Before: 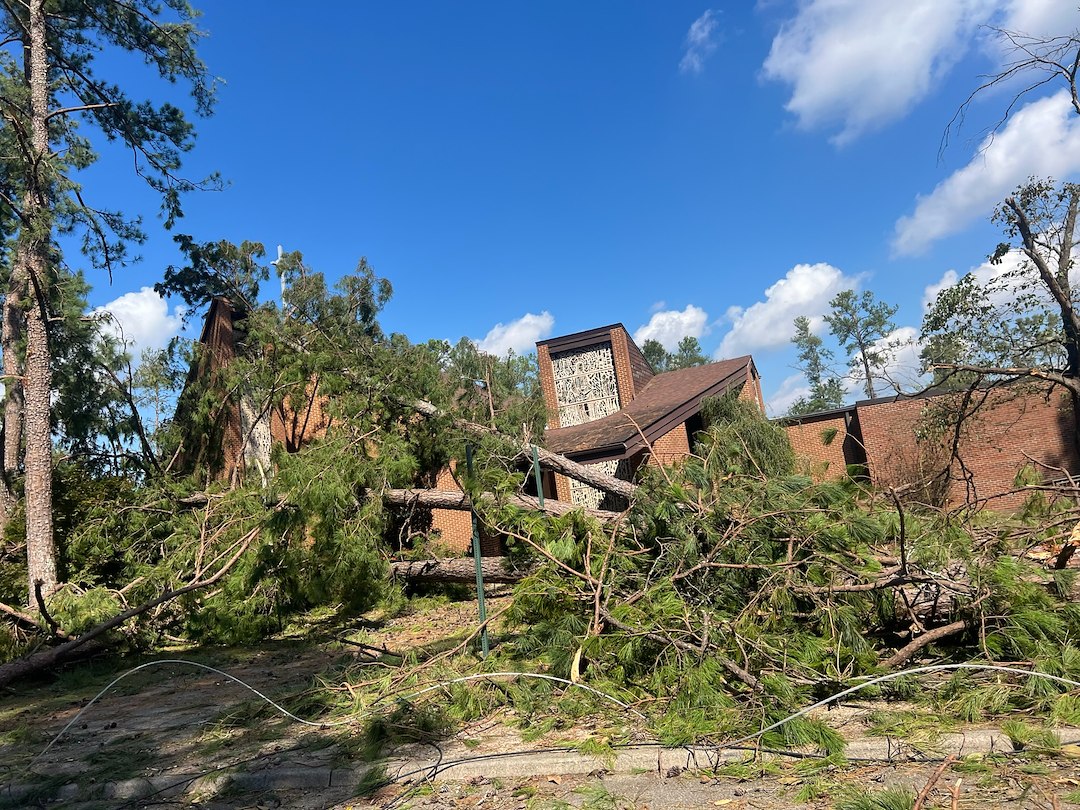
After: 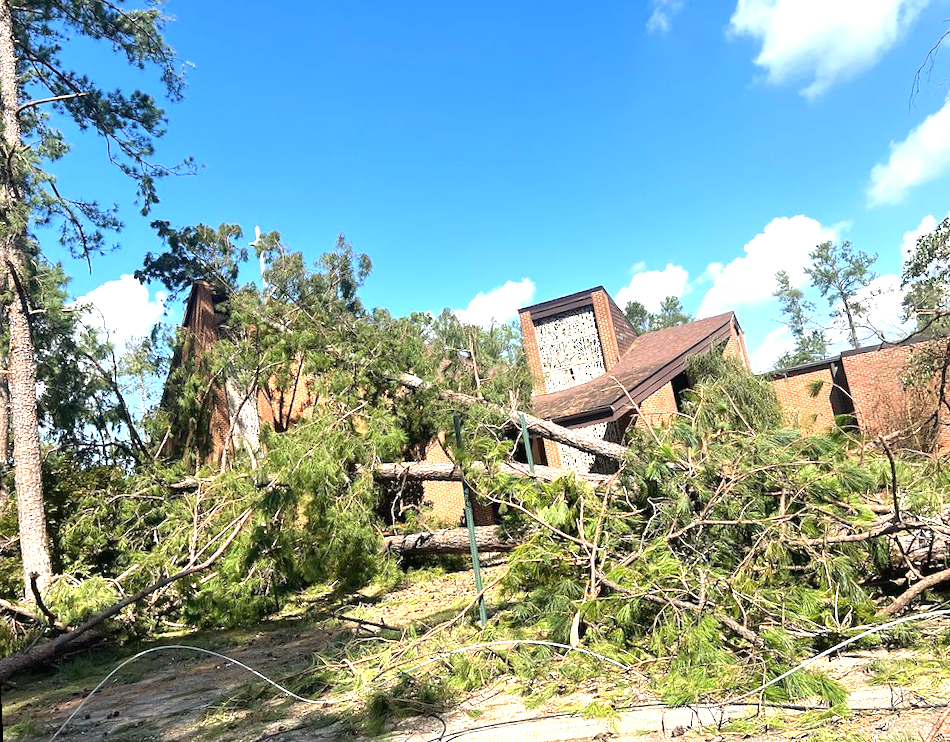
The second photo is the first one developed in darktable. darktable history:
crop: right 9.509%, bottom 0.031%
exposure: black level correction 0, exposure 1.198 EV, compensate exposure bias true, compensate highlight preservation false
rotate and perspective: rotation -3°, crop left 0.031, crop right 0.968, crop top 0.07, crop bottom 0.93
